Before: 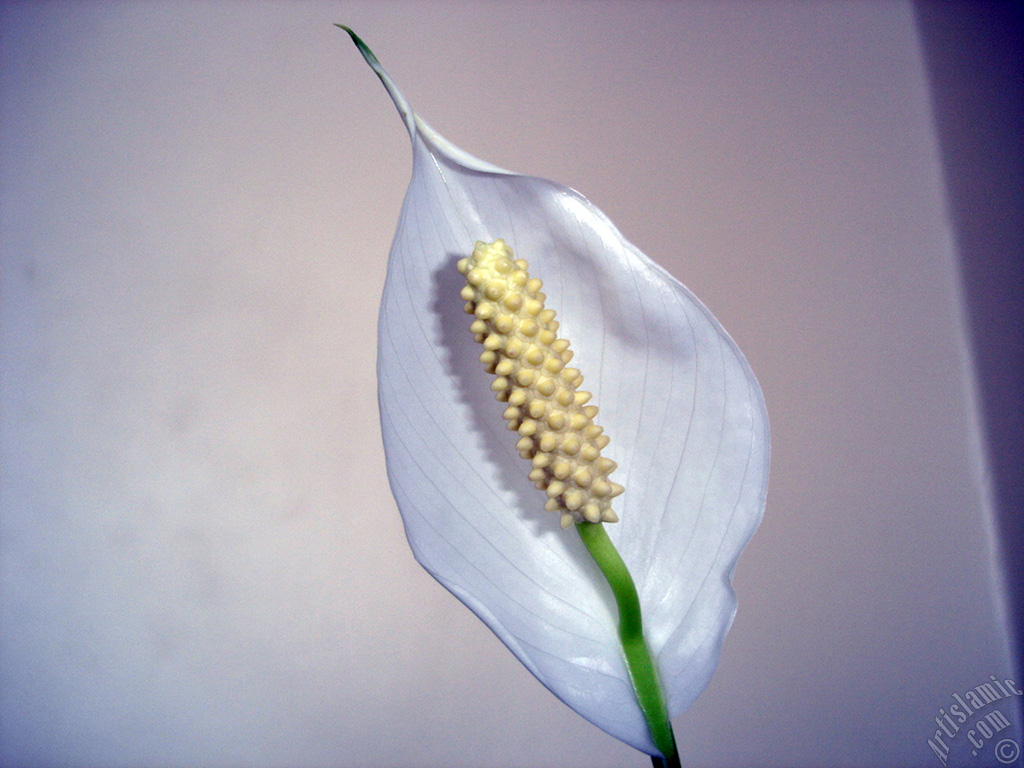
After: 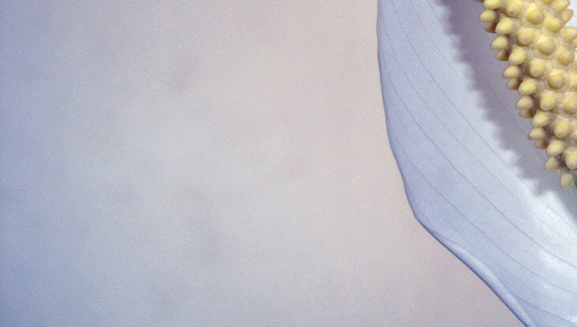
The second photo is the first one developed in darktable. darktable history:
crop: top 44.483%, right 43.593%, bottom 12.892%
local contrast: highlights 48%, shadows 0%, detail 100%
